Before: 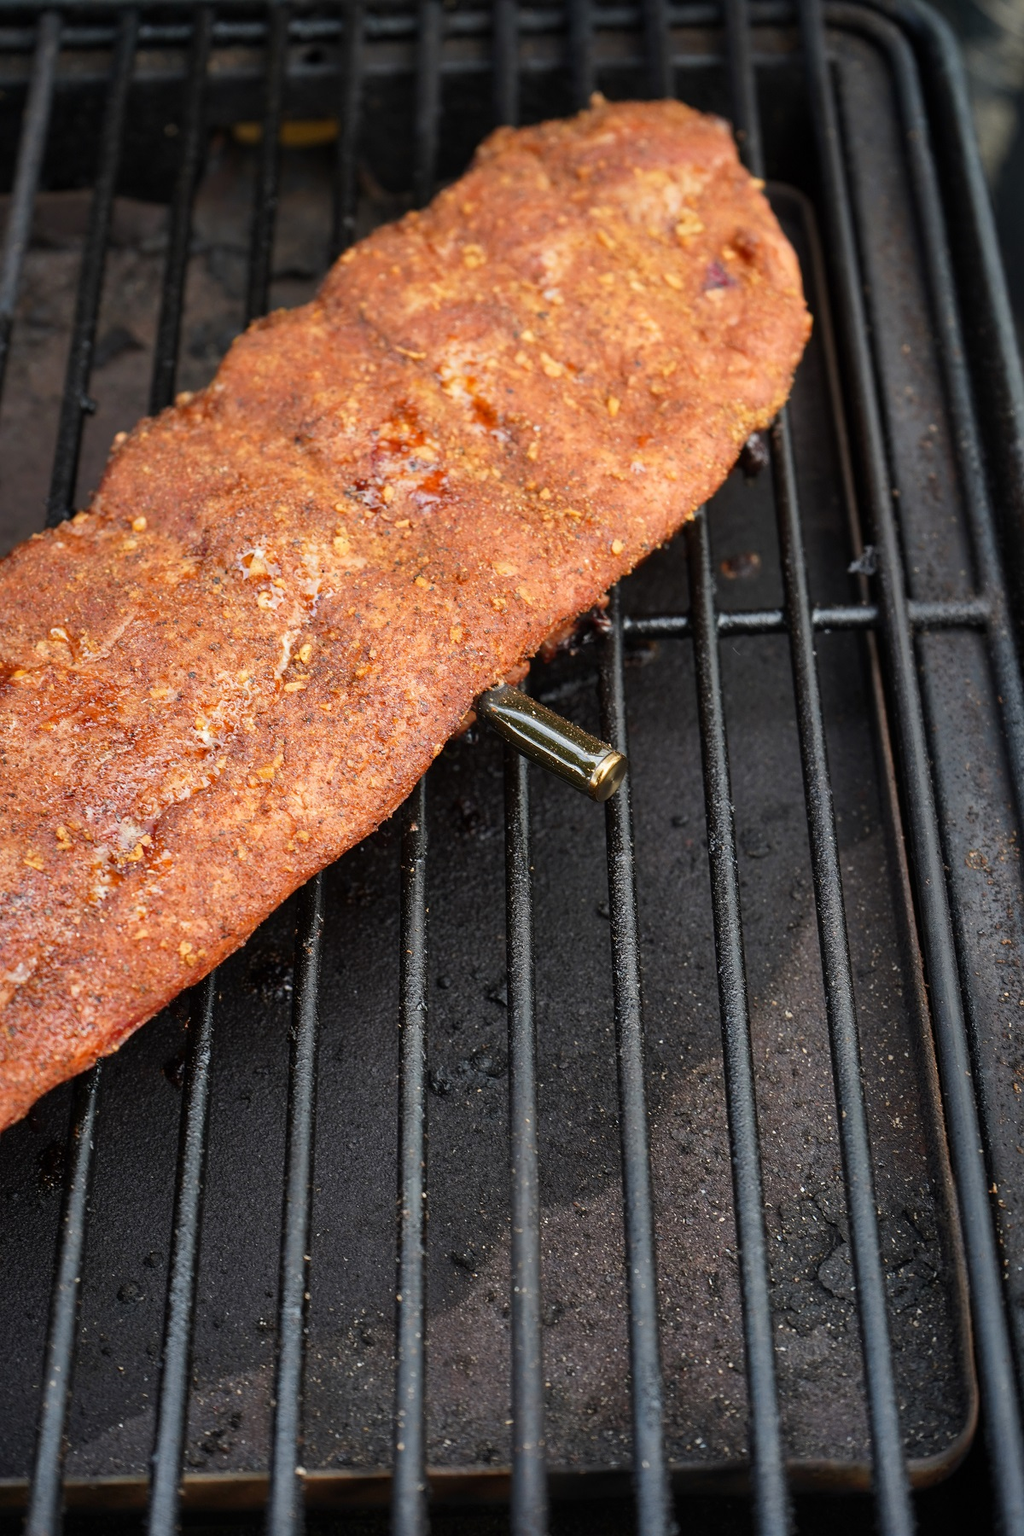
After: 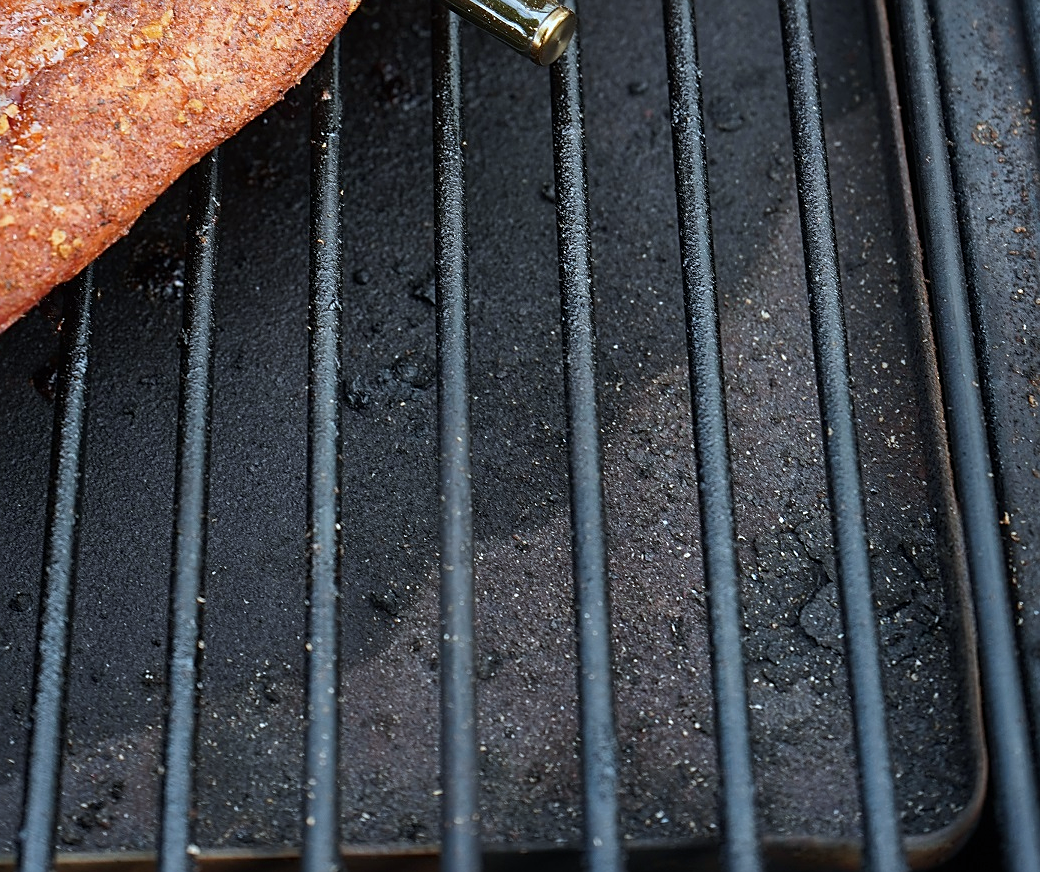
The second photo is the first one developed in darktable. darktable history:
crop and rotate: left 13.265%, top 48.609%, bottom 2.934%
color calibration: illuminant F (fluorescent), F source F9 (Cool White Deluxe 4150 K) – high CRI, x 0.374, y 0.373, temperature 4151.96 K
sharpen: on, module defaults
